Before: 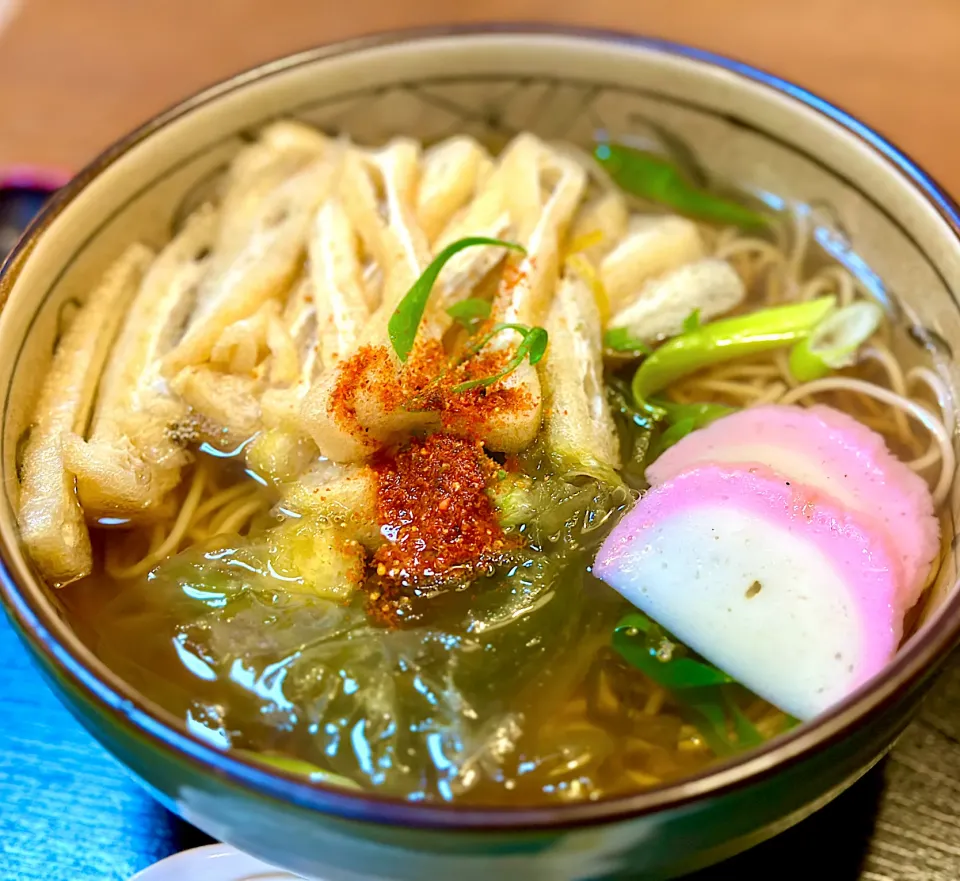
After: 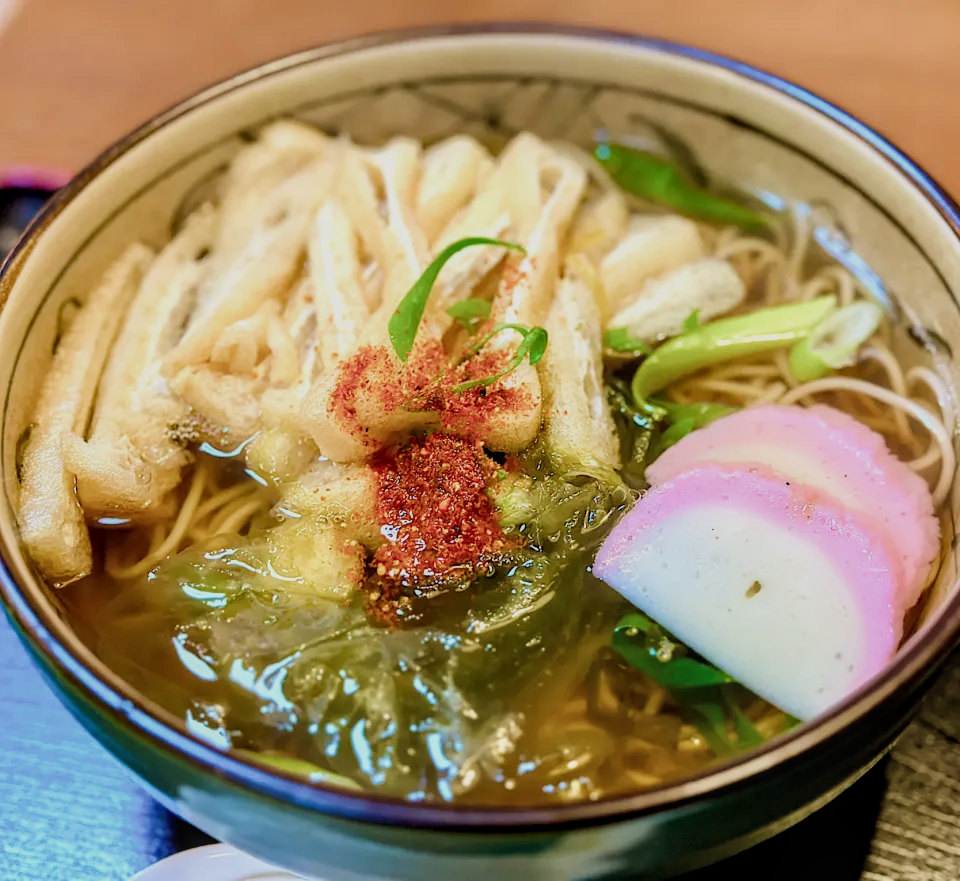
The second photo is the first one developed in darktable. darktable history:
filmic rgb: black relative exposure -7.65 EV, white relative exposure 4.56 EV, hardness 3.61, contrast 1.106, color science v4 (2020)
local contrast: on, module defaults
